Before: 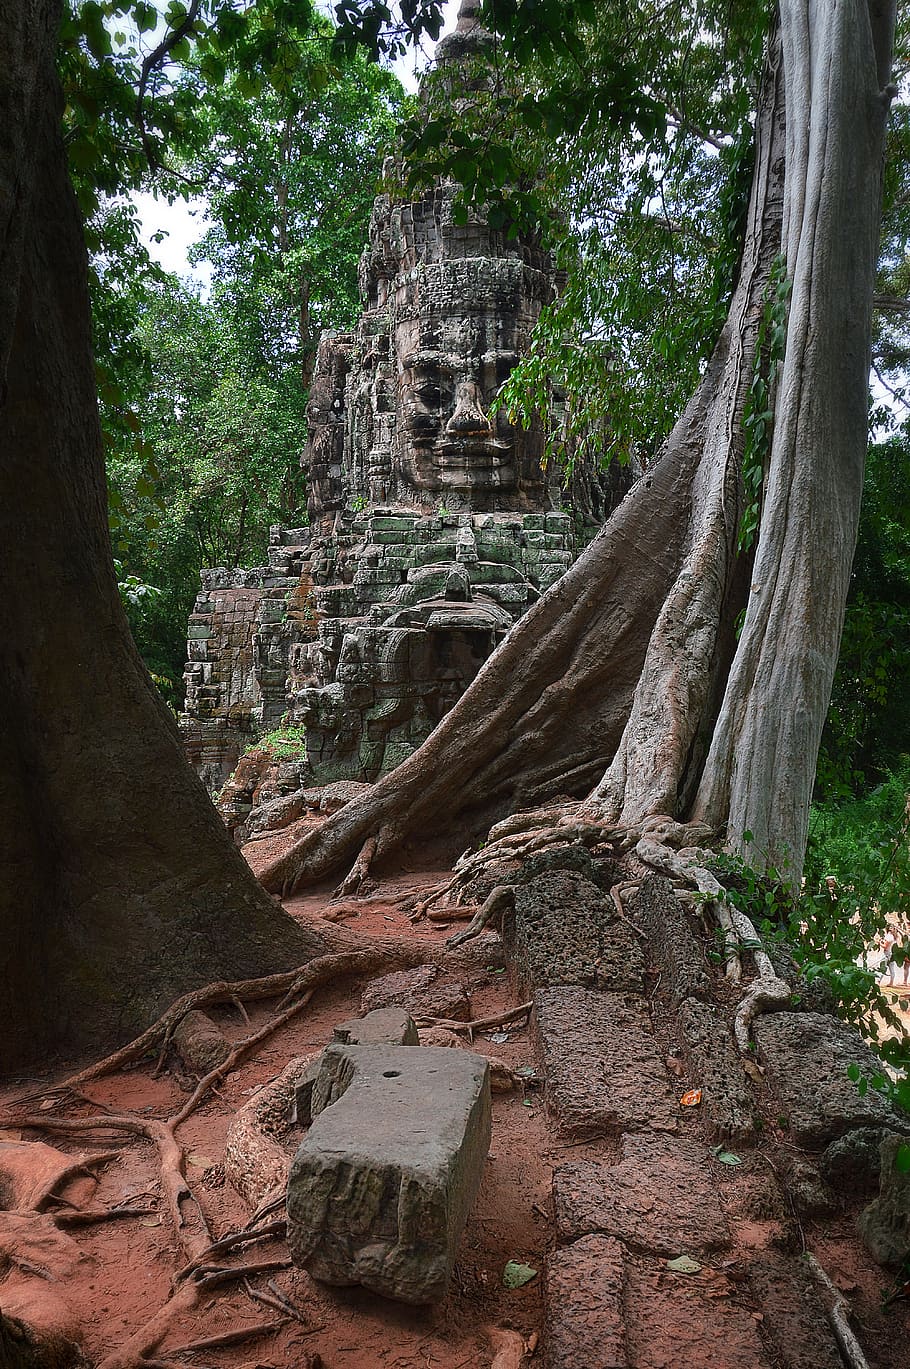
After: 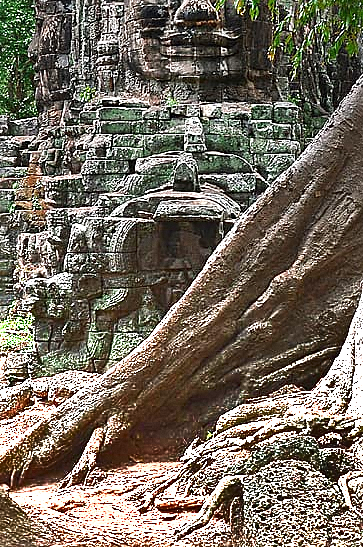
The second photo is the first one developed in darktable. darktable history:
crop: left 30%, top 30%, right 30%, bottom 30%
exposure: black level correction 0, exposure 0.7 EV, compensate exposure bias true, compensate highlight preservation false
contrast brightness saturation: contrast 0.03, brightness -0.04
grain: coarseness 0.09 ISO, strength 16.61%
shadows and highlights: white point adjustment -3.64, highlights -63.34, highlights color adjustment 42%, soften with gaussian
graduated density: density -3.9 EV
sharpen: on, module defaults
